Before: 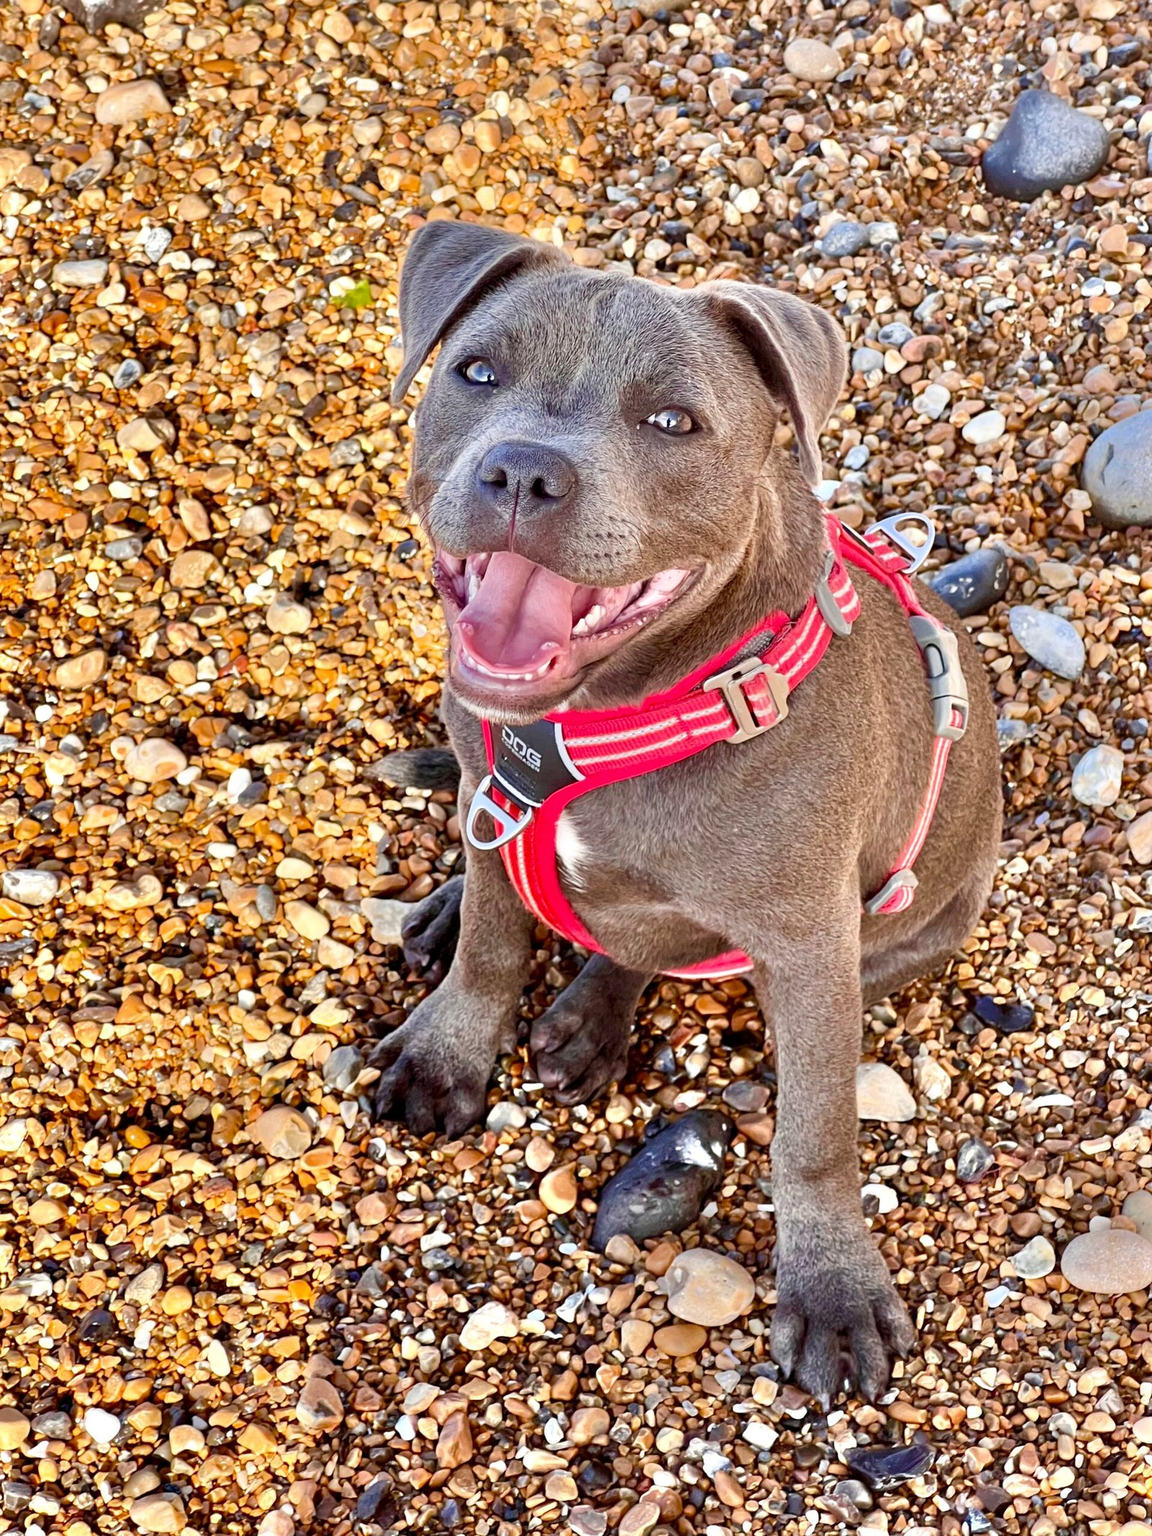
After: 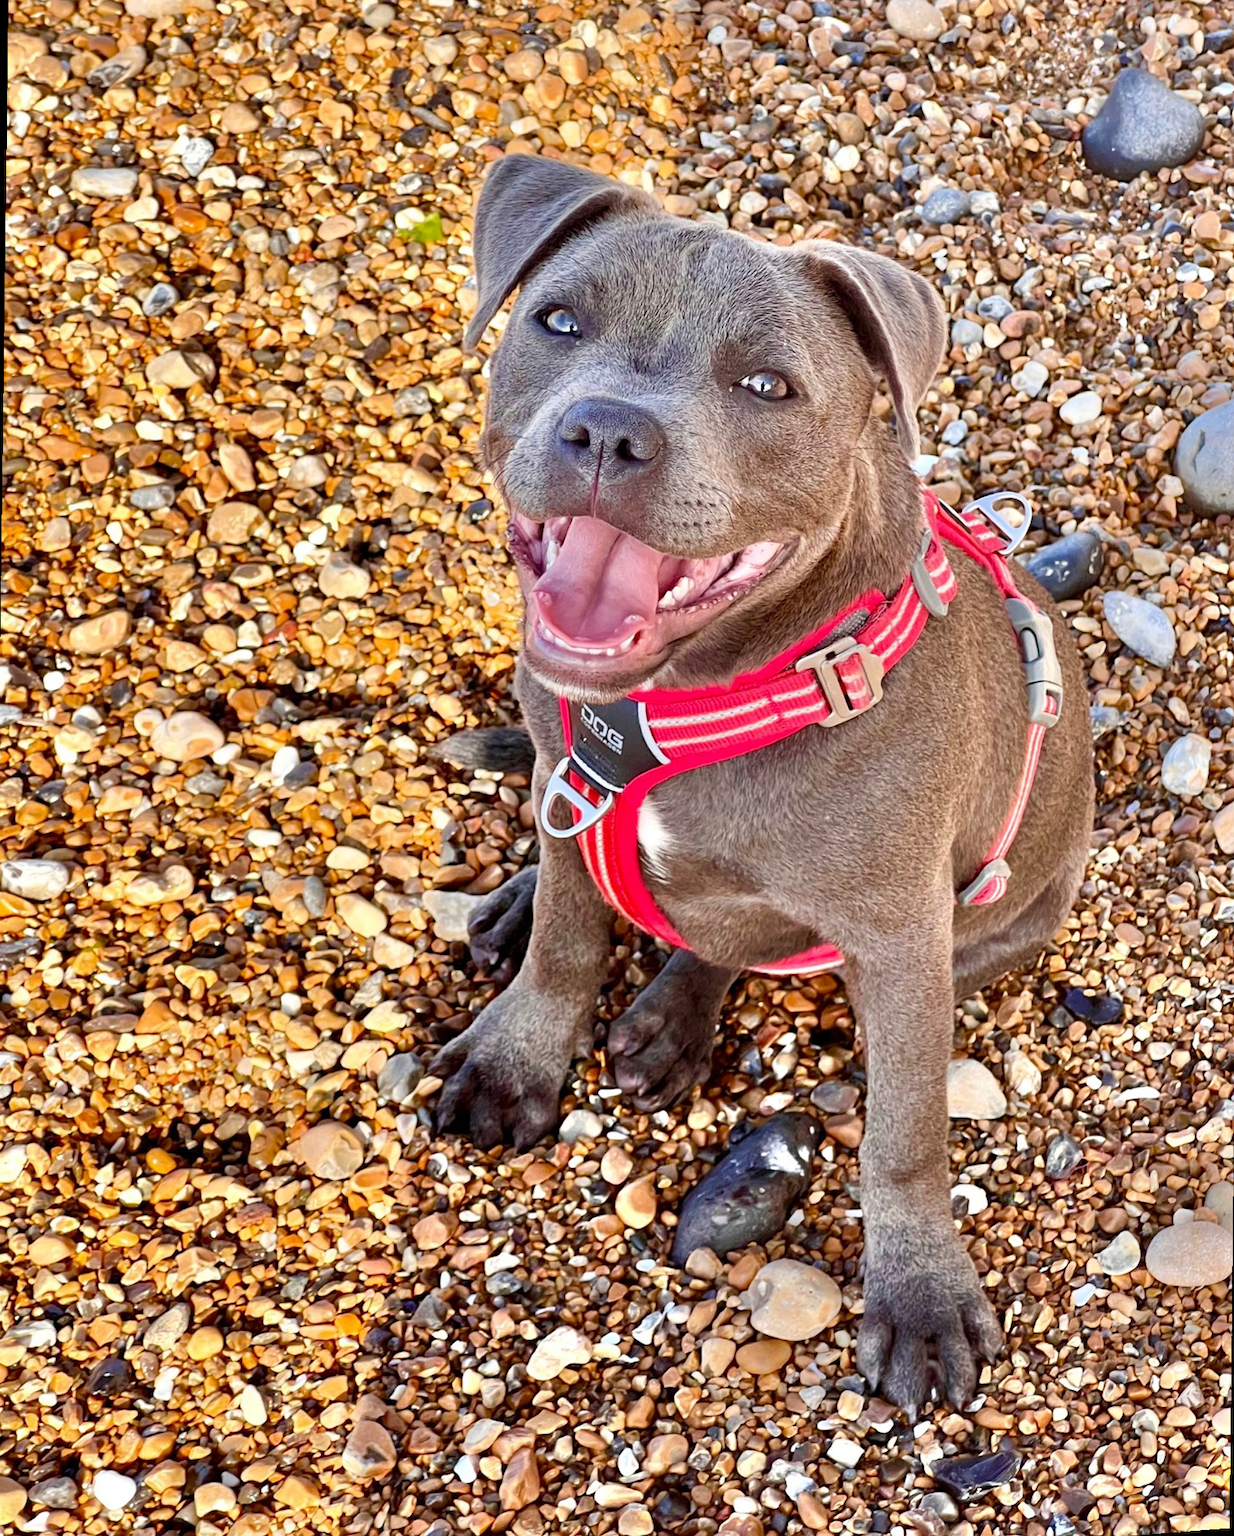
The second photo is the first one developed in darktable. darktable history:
rotate and perspective: rotation 0.679°, lens shift (horizontal) 0.136, crop left 0.009, crop right 0.991, crop top 0.078, crop bottom 0.95
